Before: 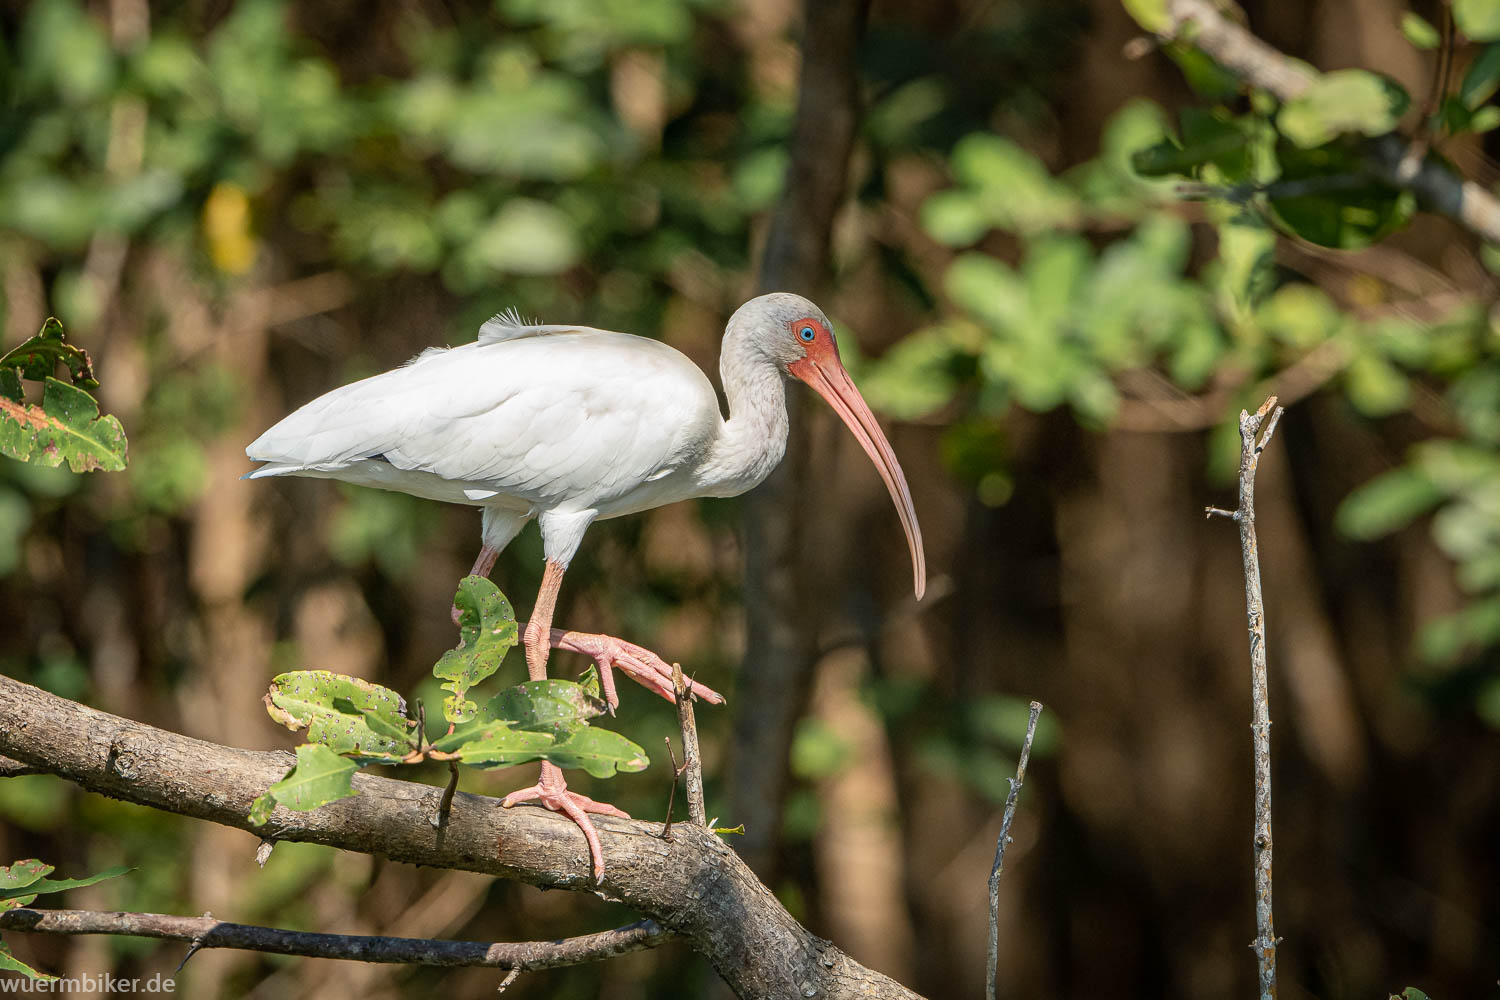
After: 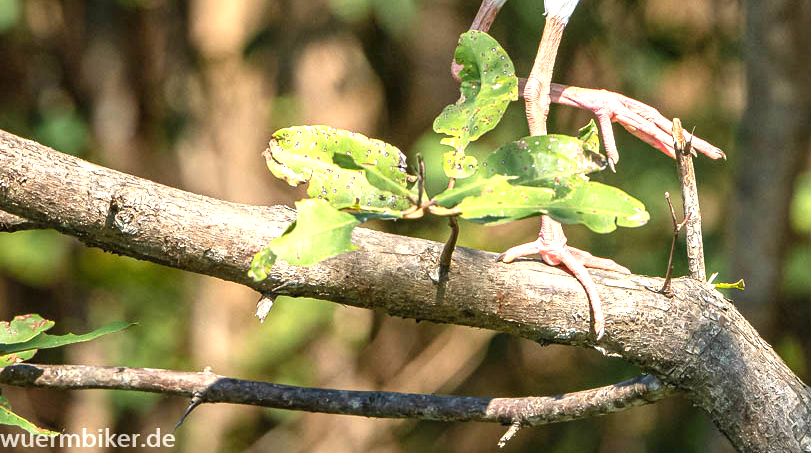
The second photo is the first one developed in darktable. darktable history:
crop and rotate: top 54.518%, right 45.929%, bottom 0.129%
exposure: black level correction 0, exposure 1.106 EV, compensate exposure bias true, compensate highlight preservation false
